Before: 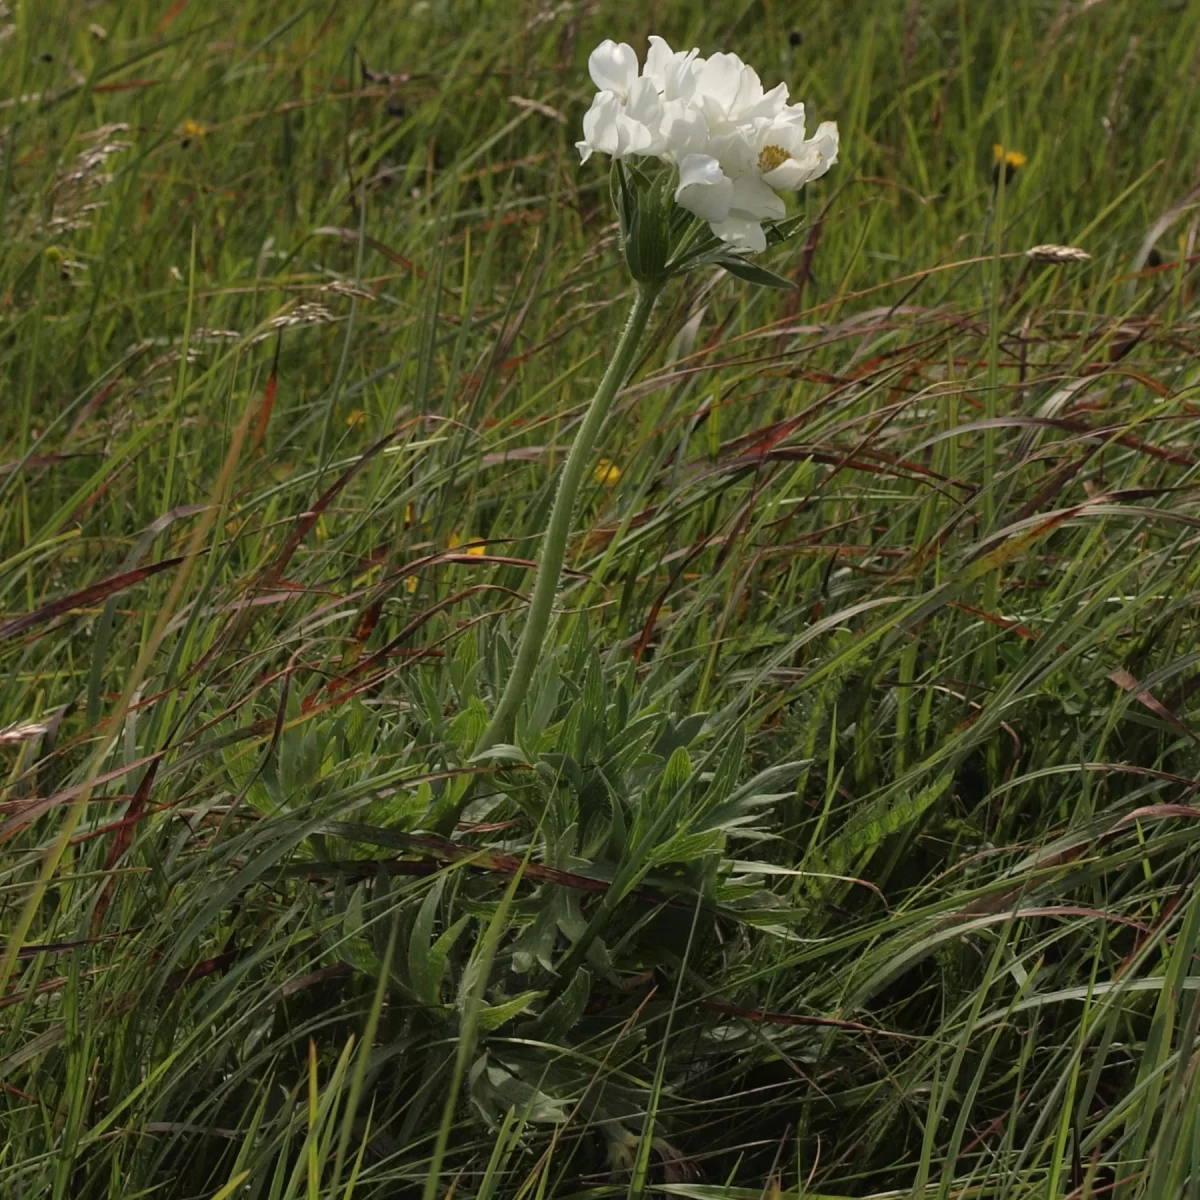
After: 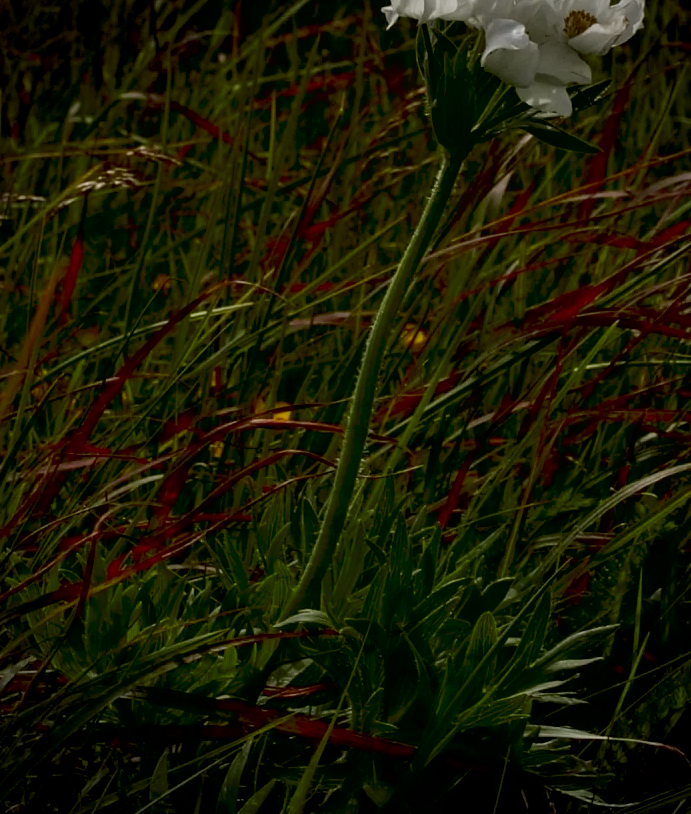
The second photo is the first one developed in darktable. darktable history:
color zones: mix 26.69%
local contrast: detail 110%
crop: left 16.223%, top 11.321%, right 26.142%, bottom 20.828%
exposure: black level correction 0.048, exposure 0.012 EV, compensate highlight preservation false
vignetting: on, module defaults
contrast brightness saturation: brightness -0.198, saturation 0.08
shadows and highlights: shadows -29.74, highlights 30.14
